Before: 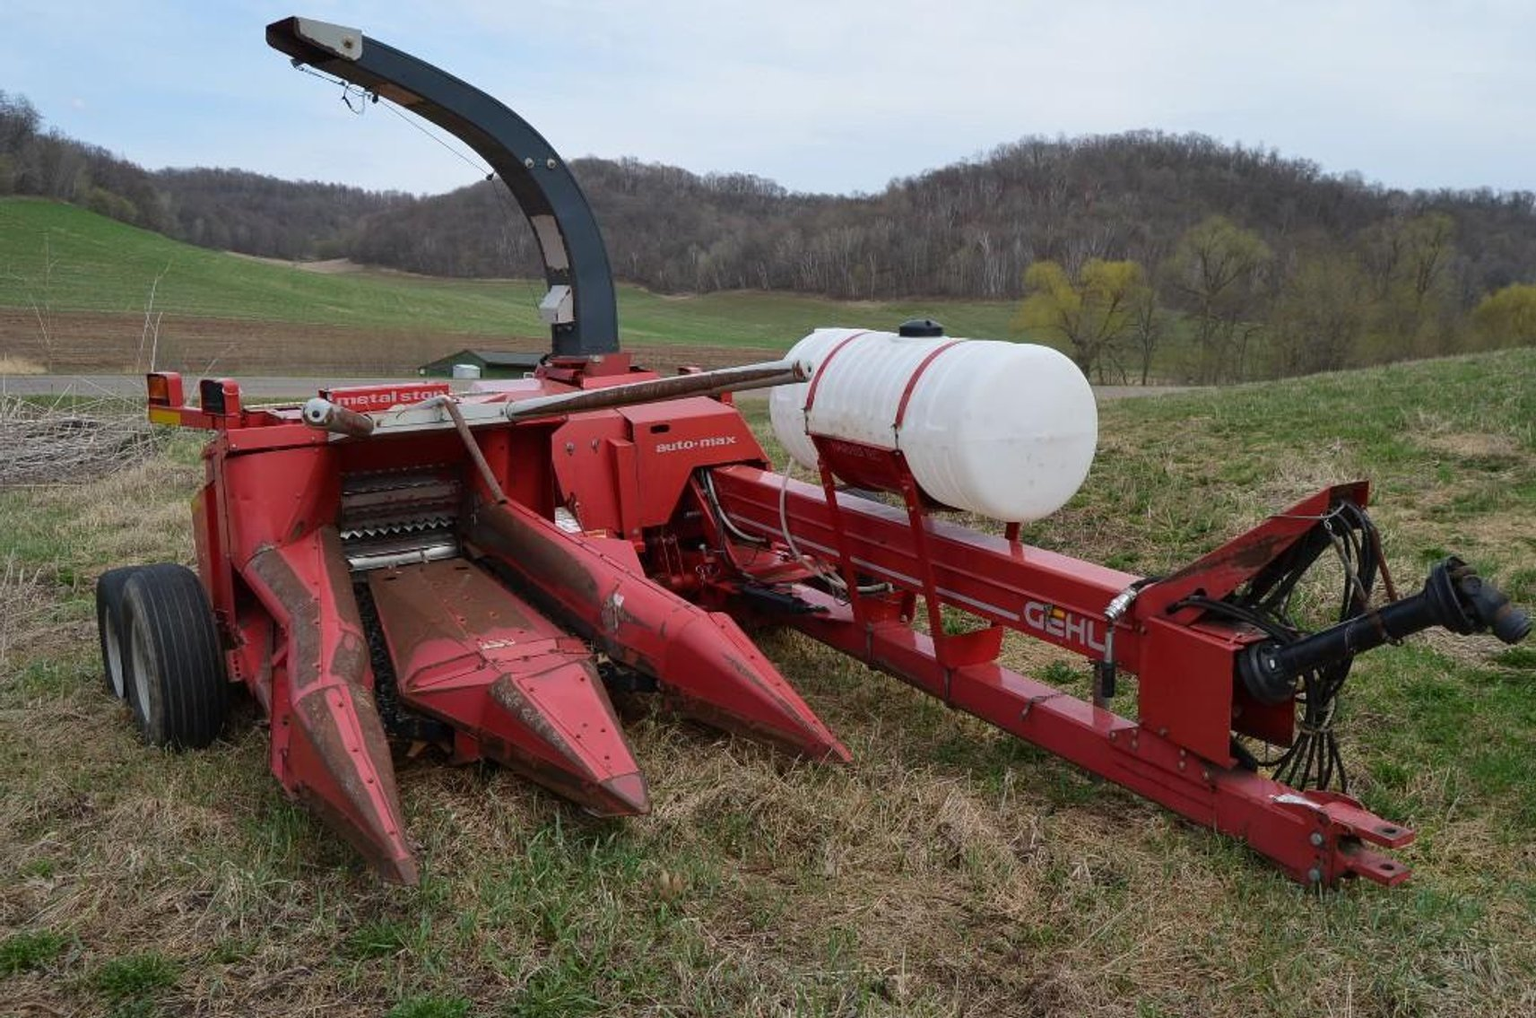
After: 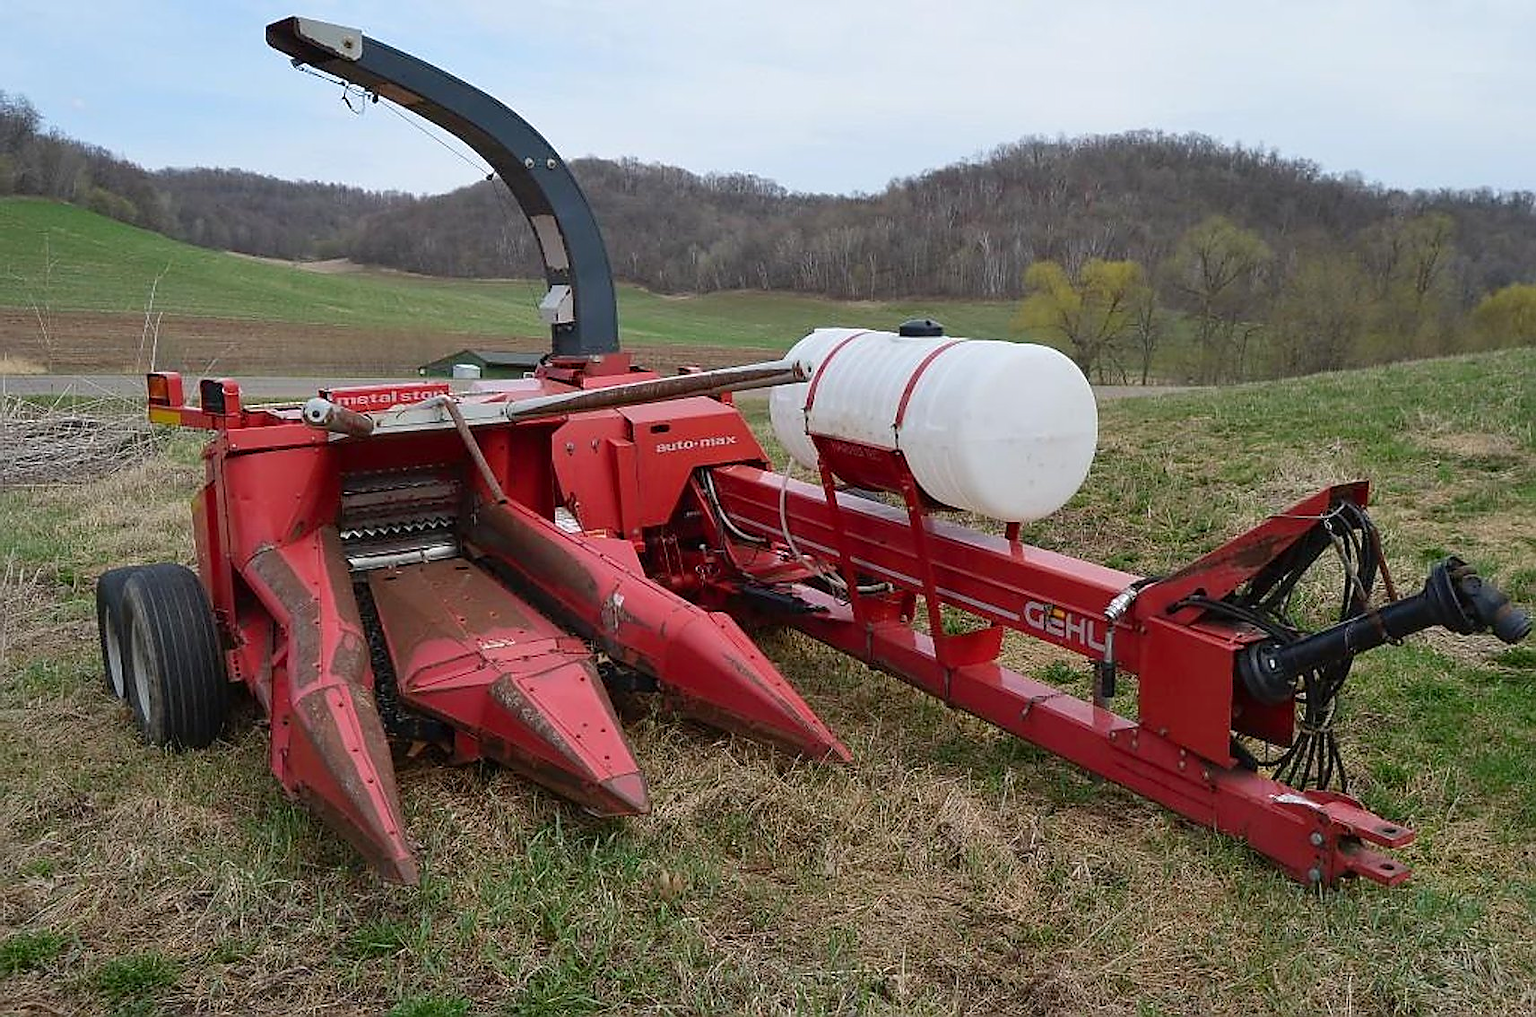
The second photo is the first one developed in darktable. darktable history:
sharpen: radius 1.398, amount 1.267, threshold 0.845
levels: levels [0, 0.478, 1]
